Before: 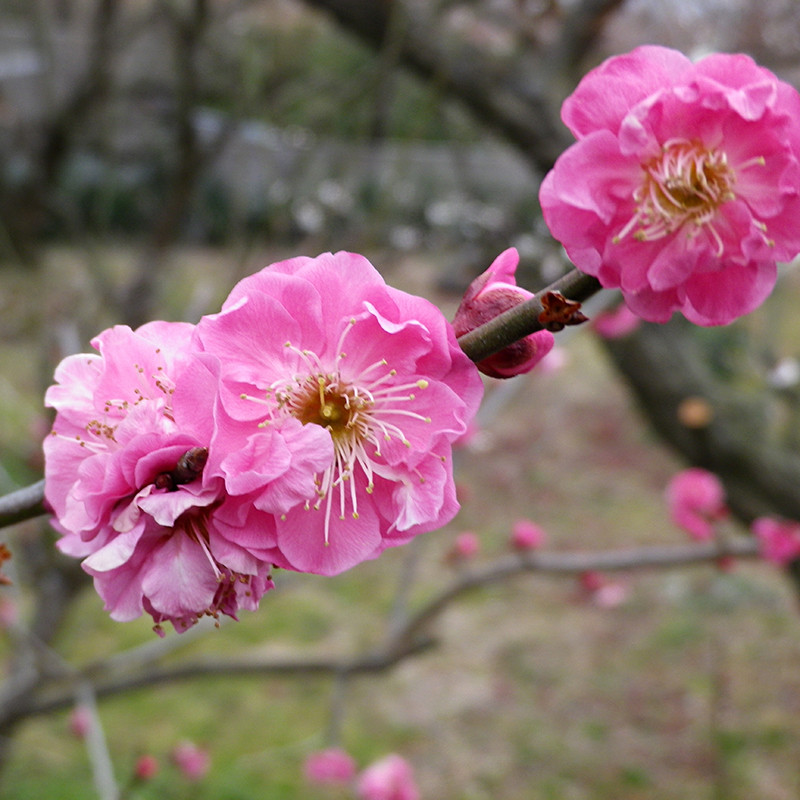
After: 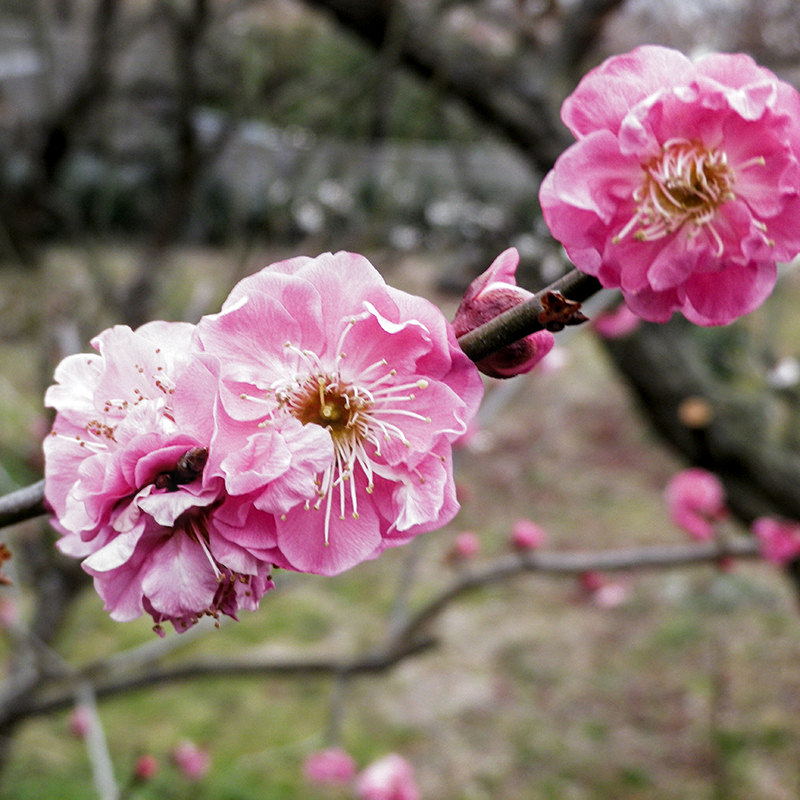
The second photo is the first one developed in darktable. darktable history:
filmic rgb: black relative exposure -8.01 EV, white relative exposure 2.34 EV, hardness 6.58, preserve chrominance RGB euclidean norm, color science v5 (2021), contrast in shadows safe, contrast in highlights safe
local contrast: on, module defaults
